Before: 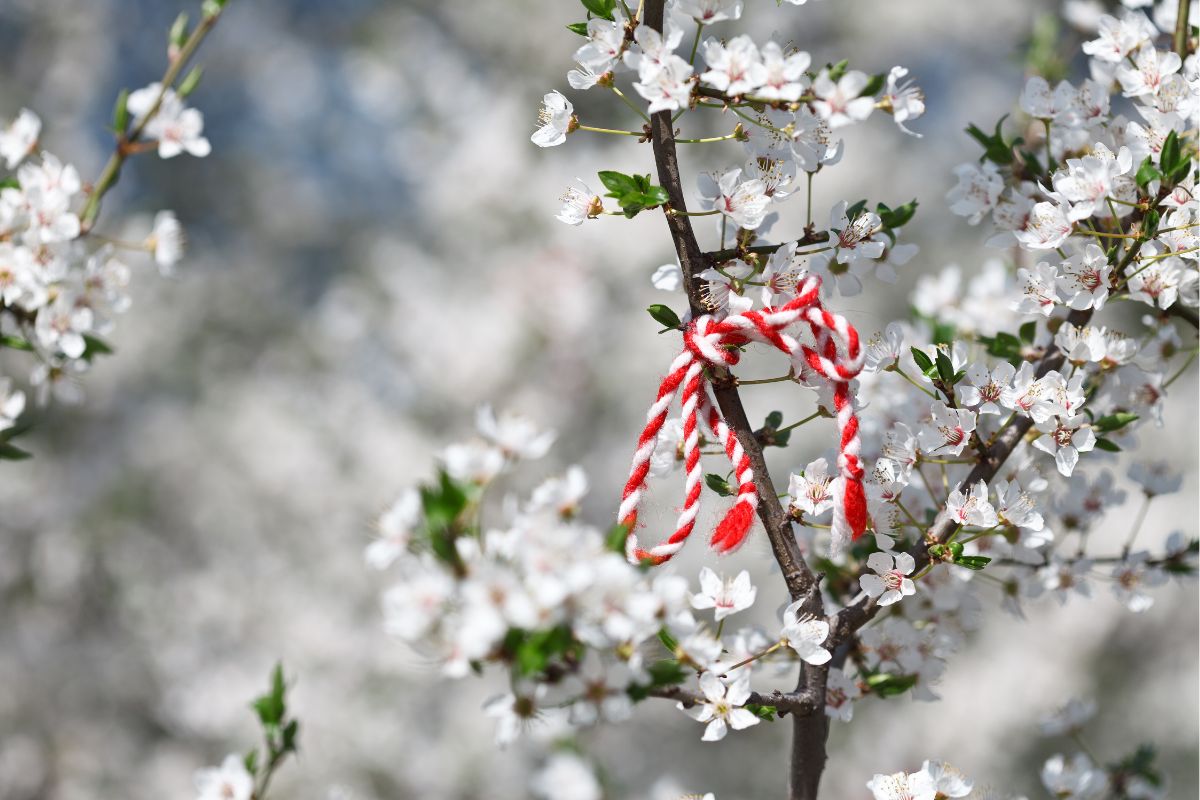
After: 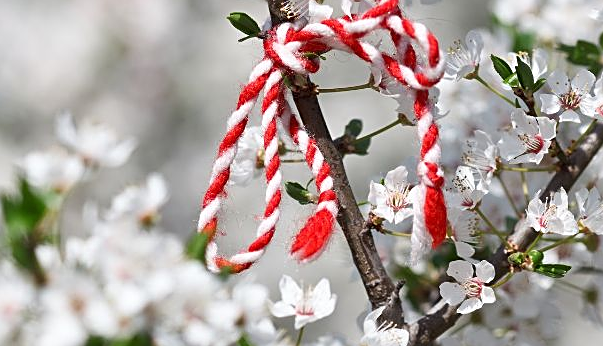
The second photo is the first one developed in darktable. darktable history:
sharpen: on, module defaults
crop: left 35.03%, top 36.625%, right 14.663%, bottom 20.057%
